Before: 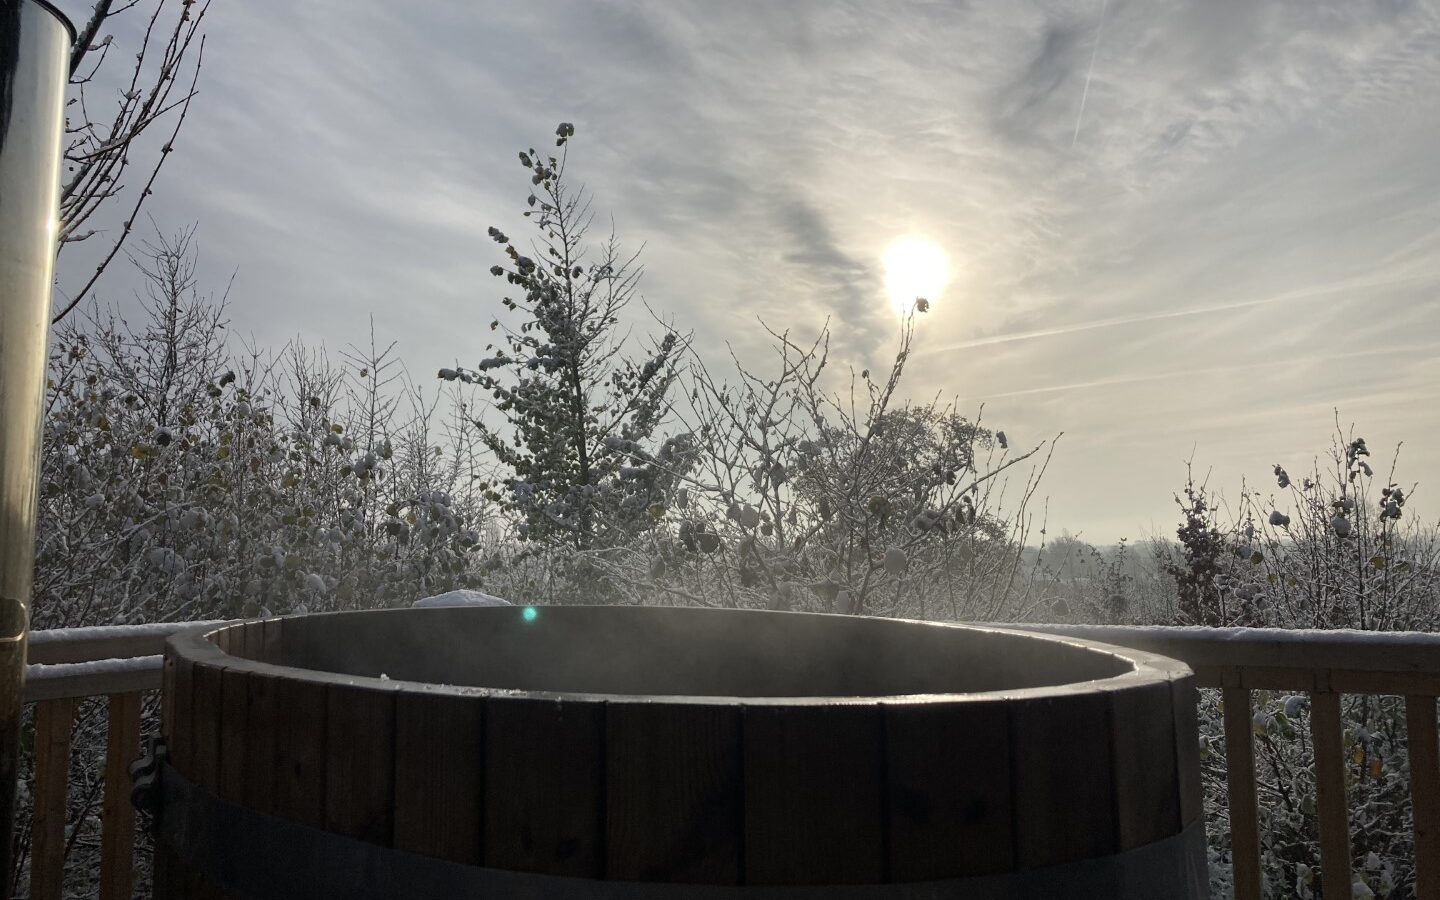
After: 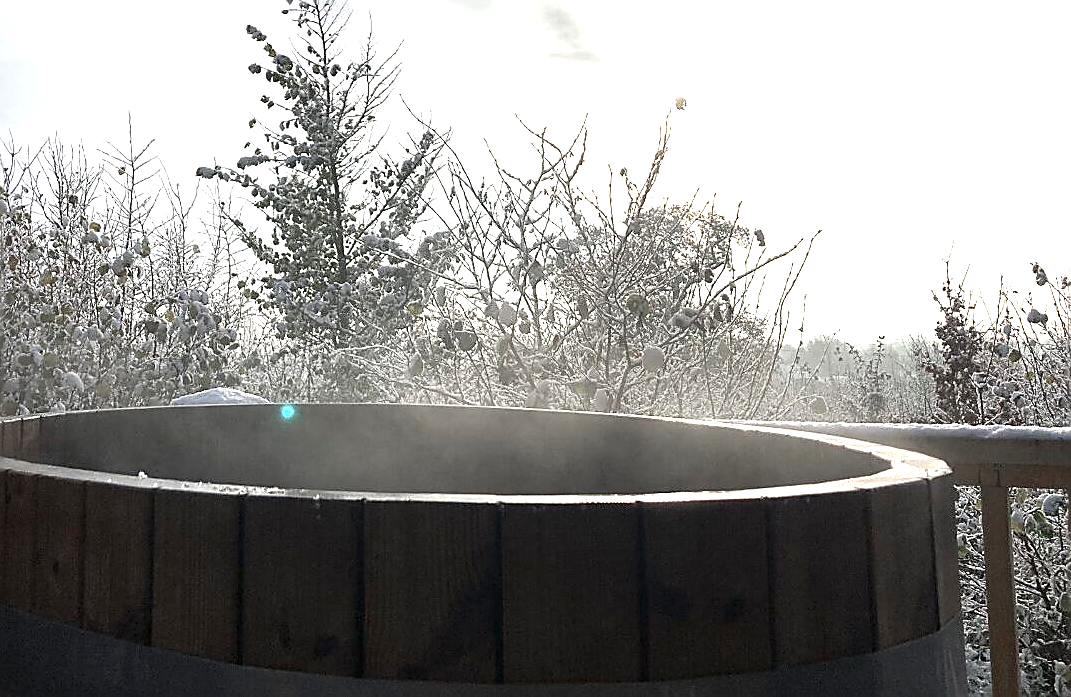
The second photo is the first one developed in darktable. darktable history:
exposure: black level correction 0, exposure 1.46 EV, compensate exposure bias true, compensate highlight preservation false
color zones: curves: ch0 [(0, 0.5) (0.125, 0.4) (0.25, 0.5) (0.375, 0.4) (0.5, 0.4) (0.625, 0.35) (0.75, 0.35) (0.875, 0.5)]; ch1 [(0, 0.35) (0.125, 0.45) (0.25, 0.35) (0.375, 0.35) (0.5, 0.35) (0.625, 0.35) (0.75, 0.45) (0.875, 0.35)]; ch2 [(0, 0.6) (0.125, 0.5) (0.25, 0.5) (0.375, 0.6) (0.5, 0.6) (0.625, 0.5) (0.75, 0.5) (0.875, 0.5)]
crop: left 16.84%, top 22.453%, right 8.755%
sharpen: radius 1.406, amount 1.263, threshold 0.774
